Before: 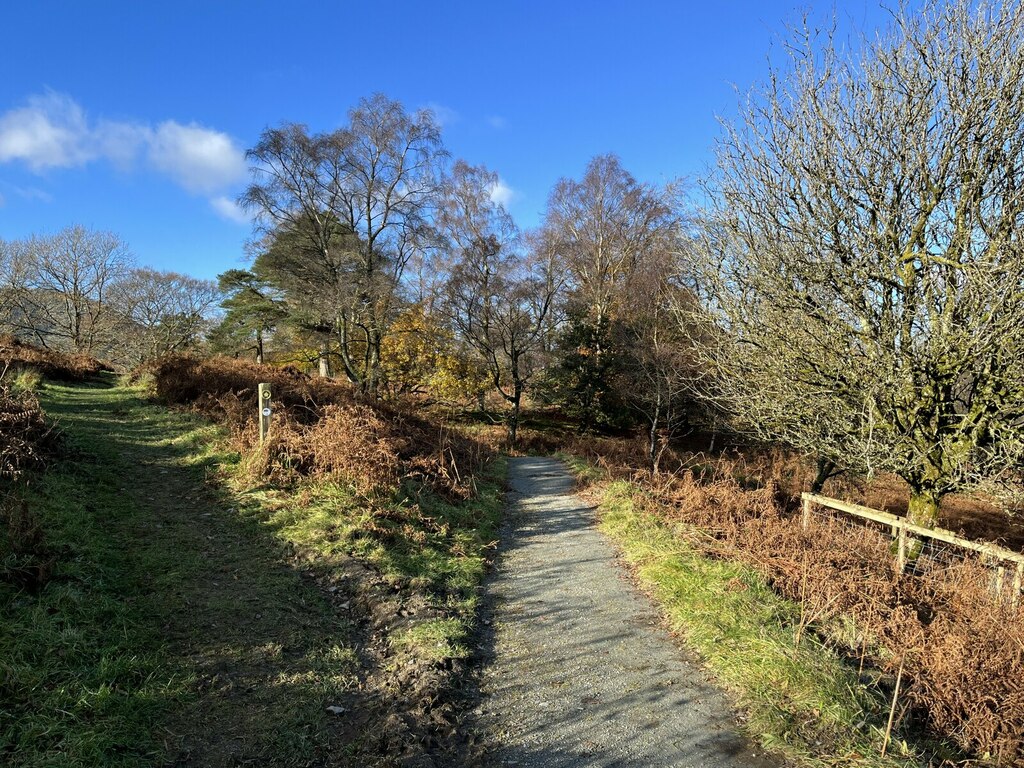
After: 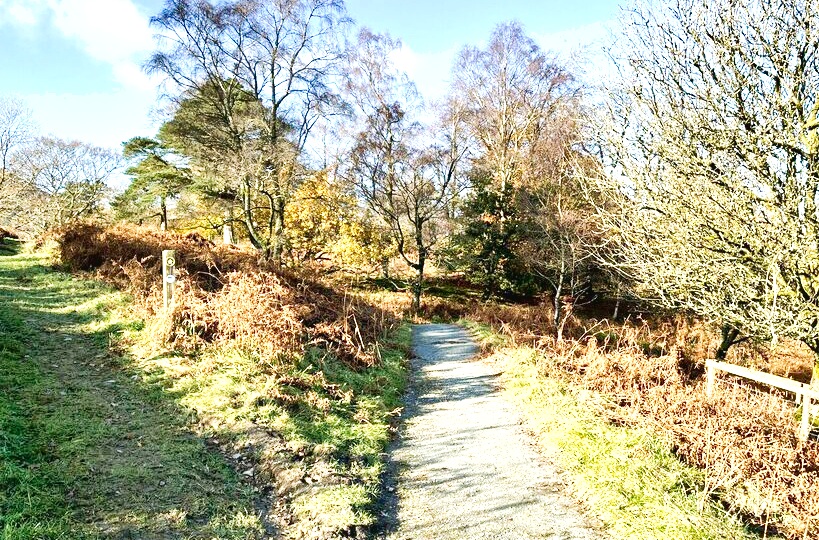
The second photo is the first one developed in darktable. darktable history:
crop: left 9.426%, top 17.37%, right 10.52%, bottom 12.305%
local contrast: mode bilateral grid, contrast 30, coarseness 26, midtone range 0.2
velvia: on, module defaults
shadows and highlights: soften with gaussian
exposure: black level correction 0.001, exposure 1.858 EV, compensate exposure bias true, compensate highlight preservation false
contrast brightness saturation: contrast -0.124
tone curve: curves: ch0 [(0, 0.012) (0.144, 0.137) (0.326, 0.386) (0.489, 0.573) (0.656, 0.763) (0.849, 0.902) (1, 0.974)]; ch1 [(0, 0) (0.366, 0.367) (0.475, 0.453) (0.494, 0.493) (0.504, 0.497) (0.544, 0.579) (0.562, 0.619) (0.622, 0.694) (1, 1)]; ch2 [(0, 0) (0.333, 0.346) (0.375, 0.375) (0.424, 0.43) (0.476, 0.492) (0.502, 0.503) (0.533, 0.541) (0.572, 0.615) (0.605, 0.656) (0.641, 0.709) (1, 1)], preserve colors none
